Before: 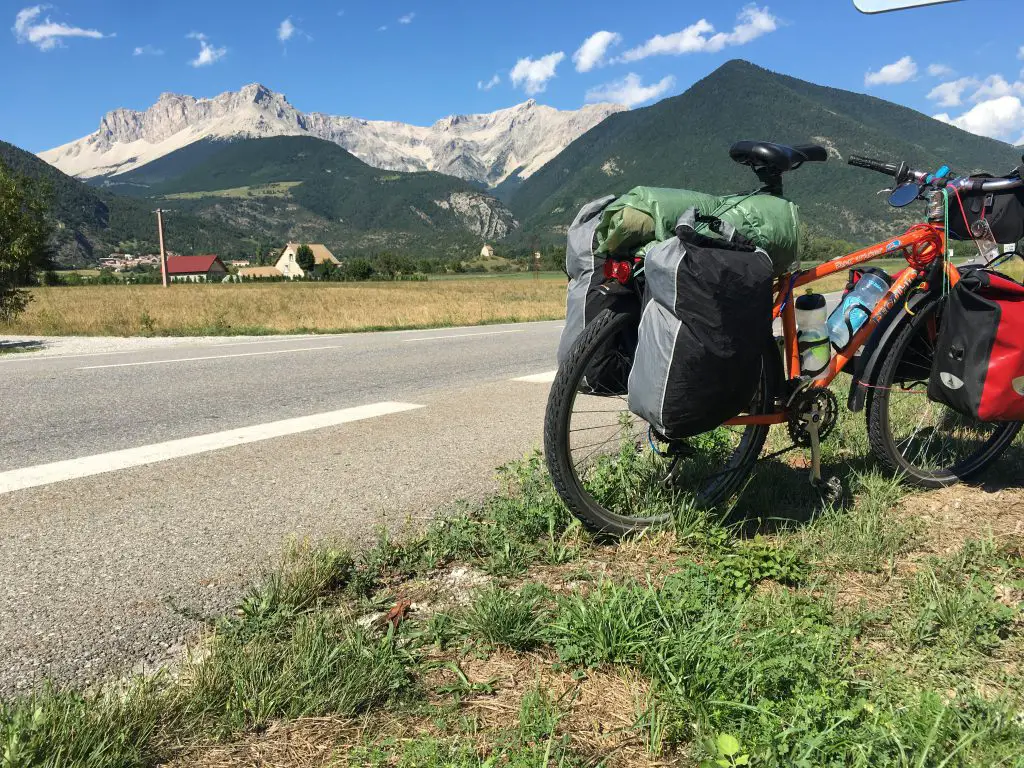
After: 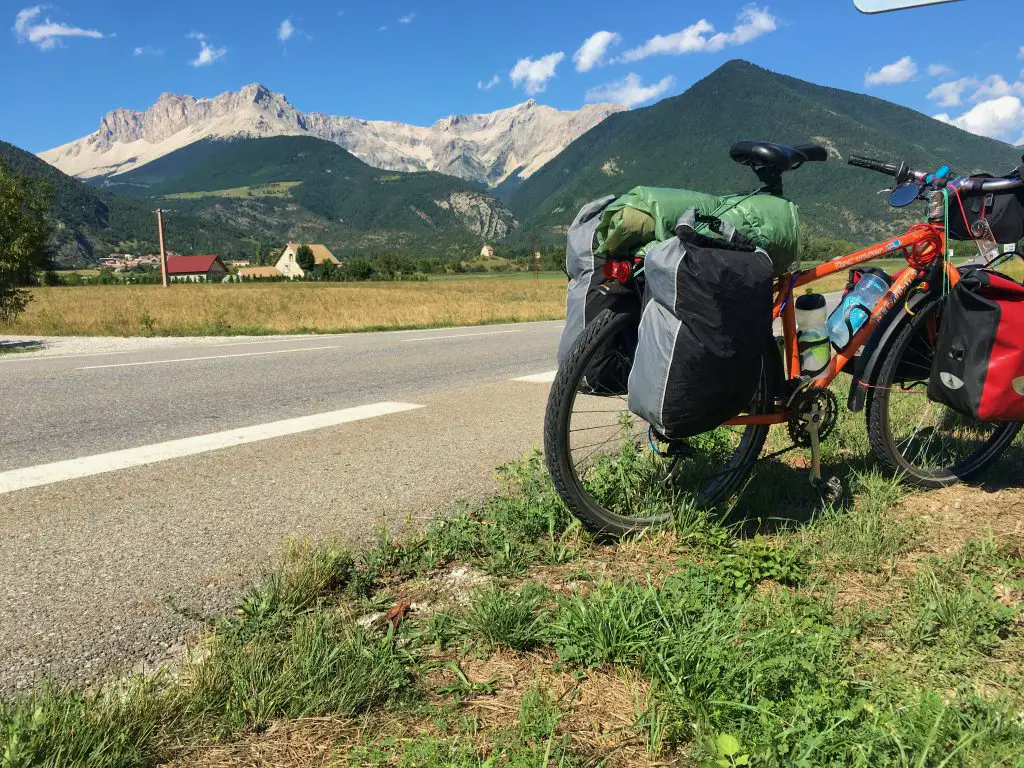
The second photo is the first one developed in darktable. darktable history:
velvia: on, module defaults
shadows and highlights: shadows -20, white point adjustment -2, highlights -35
